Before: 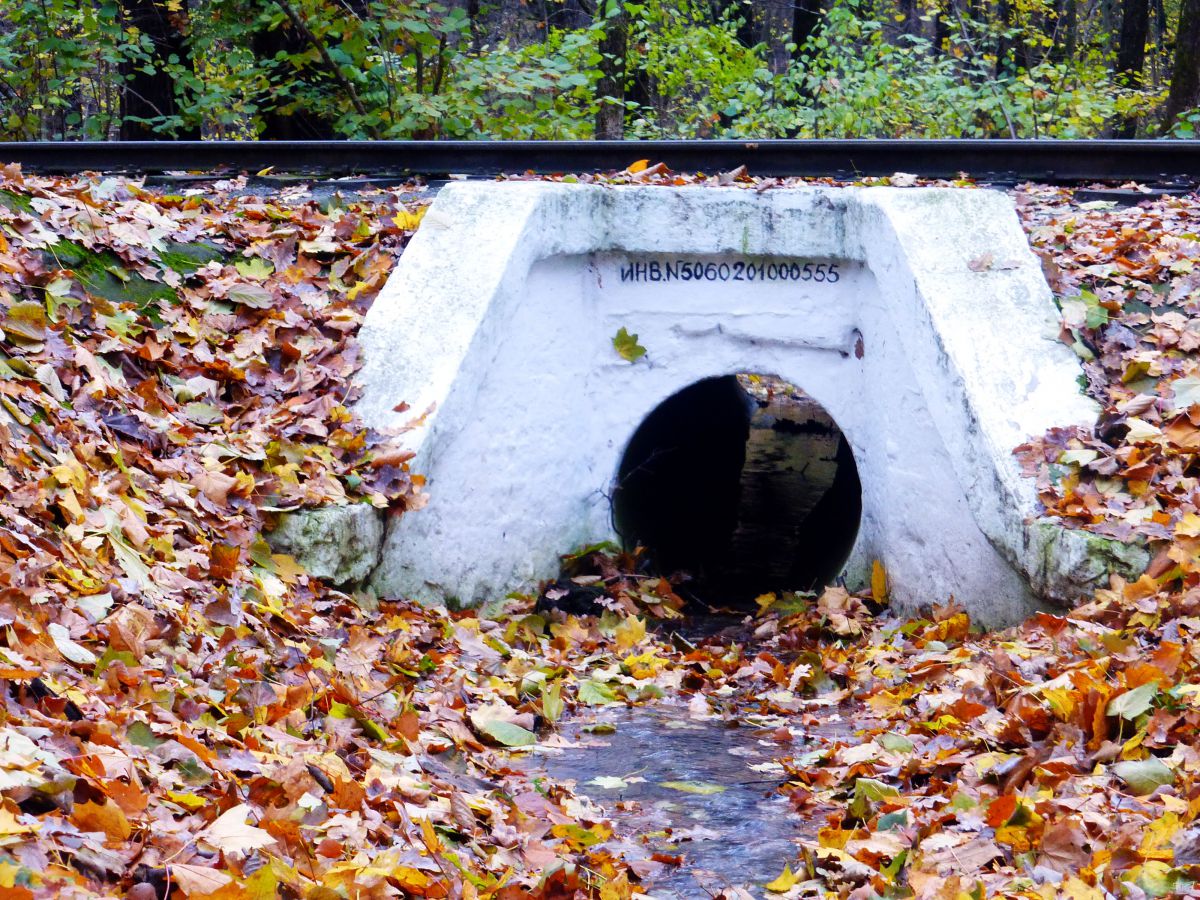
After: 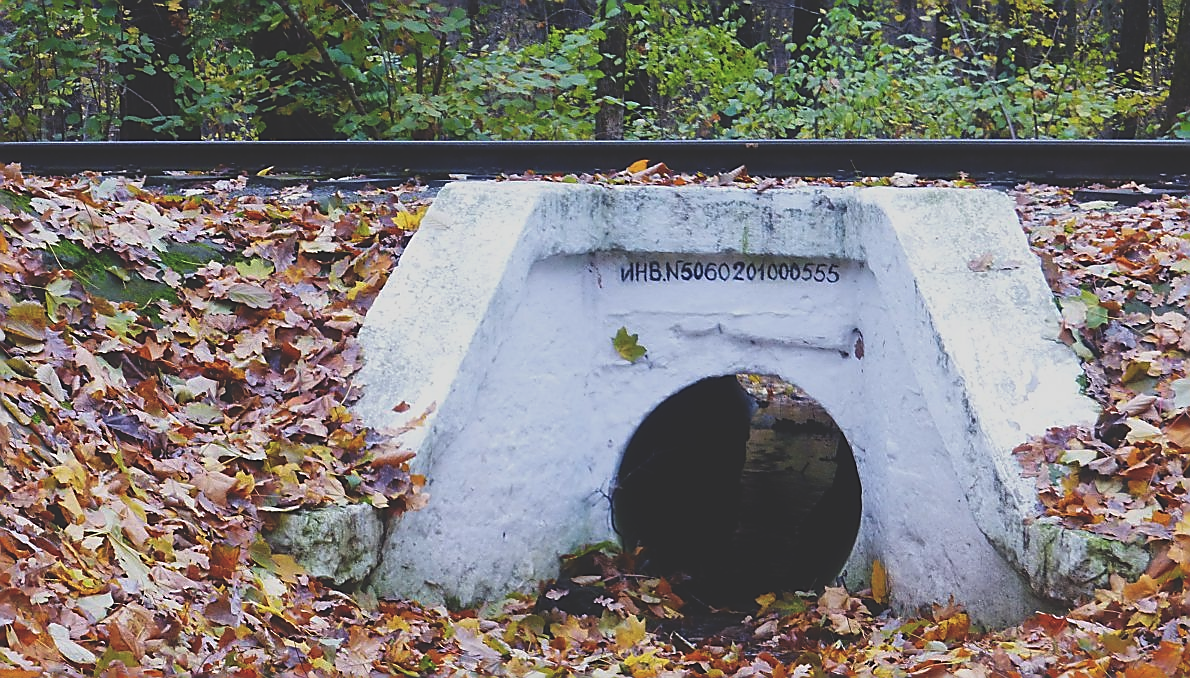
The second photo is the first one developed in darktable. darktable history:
sharpen: radius 1.398, amount 1.256, threshold 0.695
crop: bottom 24.64%
exposure: black level correction -0.038, exposure -0.497 EV, compensate highlight preservation false
